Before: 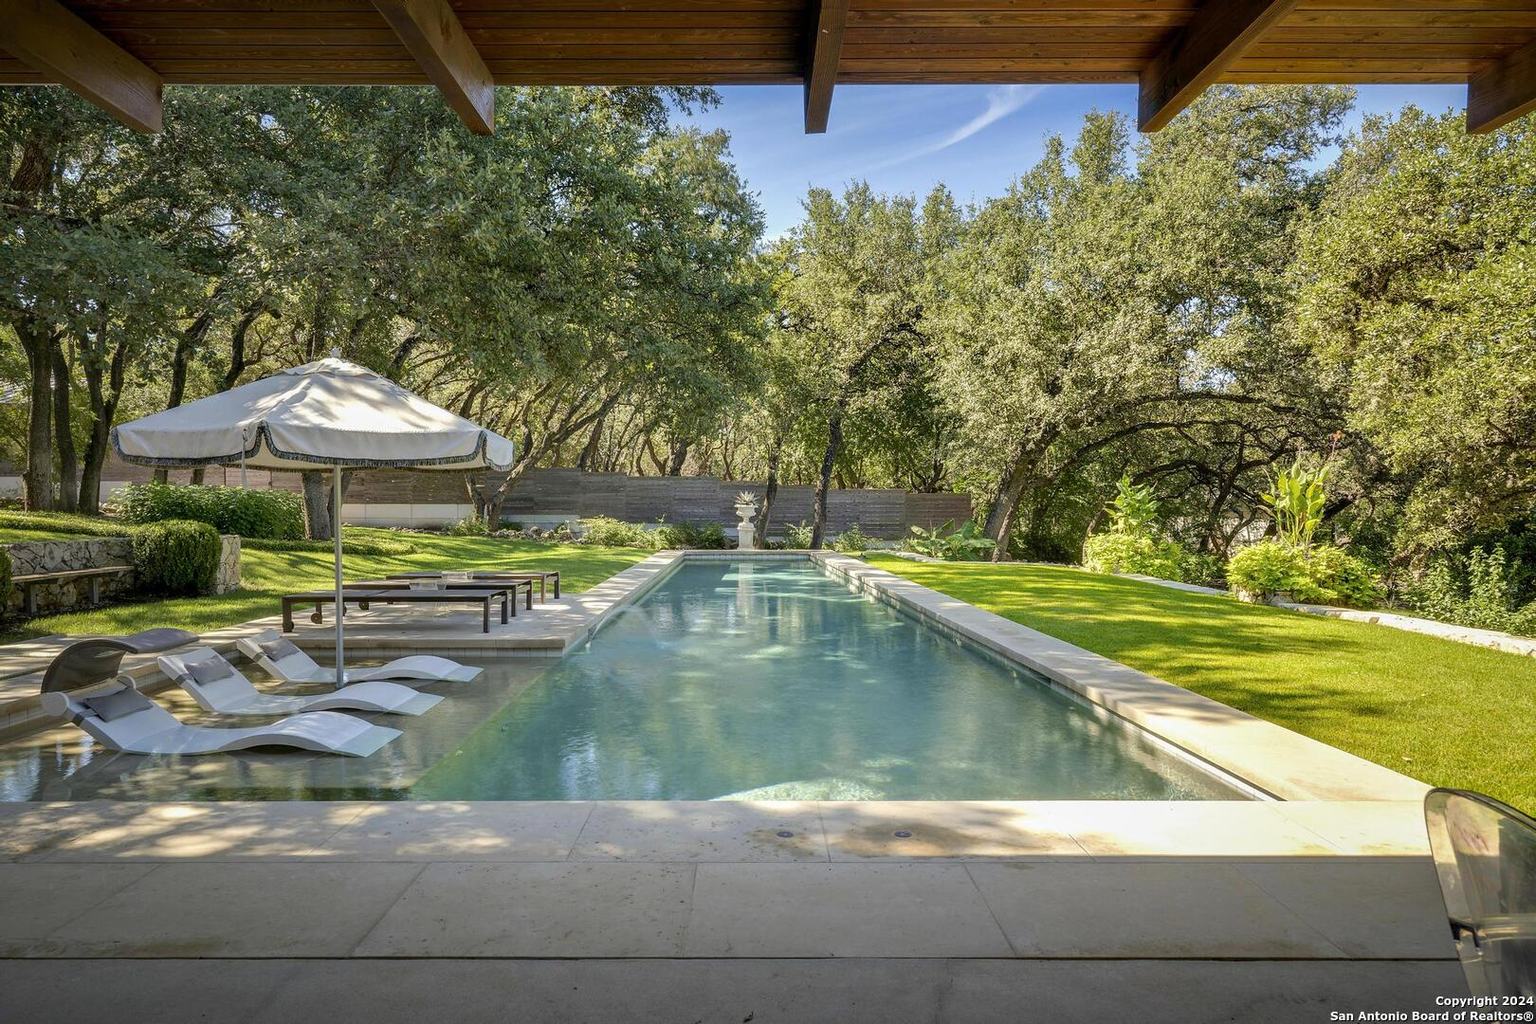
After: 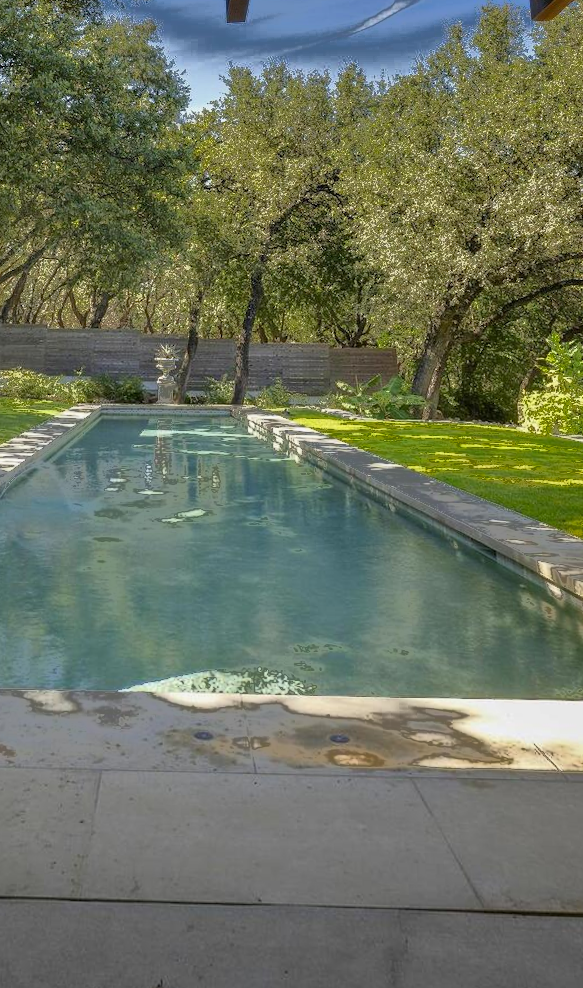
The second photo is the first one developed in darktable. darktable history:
crop: left 33.452%, top 6.025%, right 23.155%
shadows and highlights: radius 123.98, shadows 100, white point adjustment -3, highlights -100, highlights color adjustment 89.84%, soften with gaussian
fill light: exposure -0.73 EV, center 0.69, width 2.2
rotate and perspective: rotation 0.72°, lens shift (vertical) -0.352, lens shift (horizontal) -0.051, crop left 0.152, crop right 0.859, crop top 0.019, crop bottom 0.964
